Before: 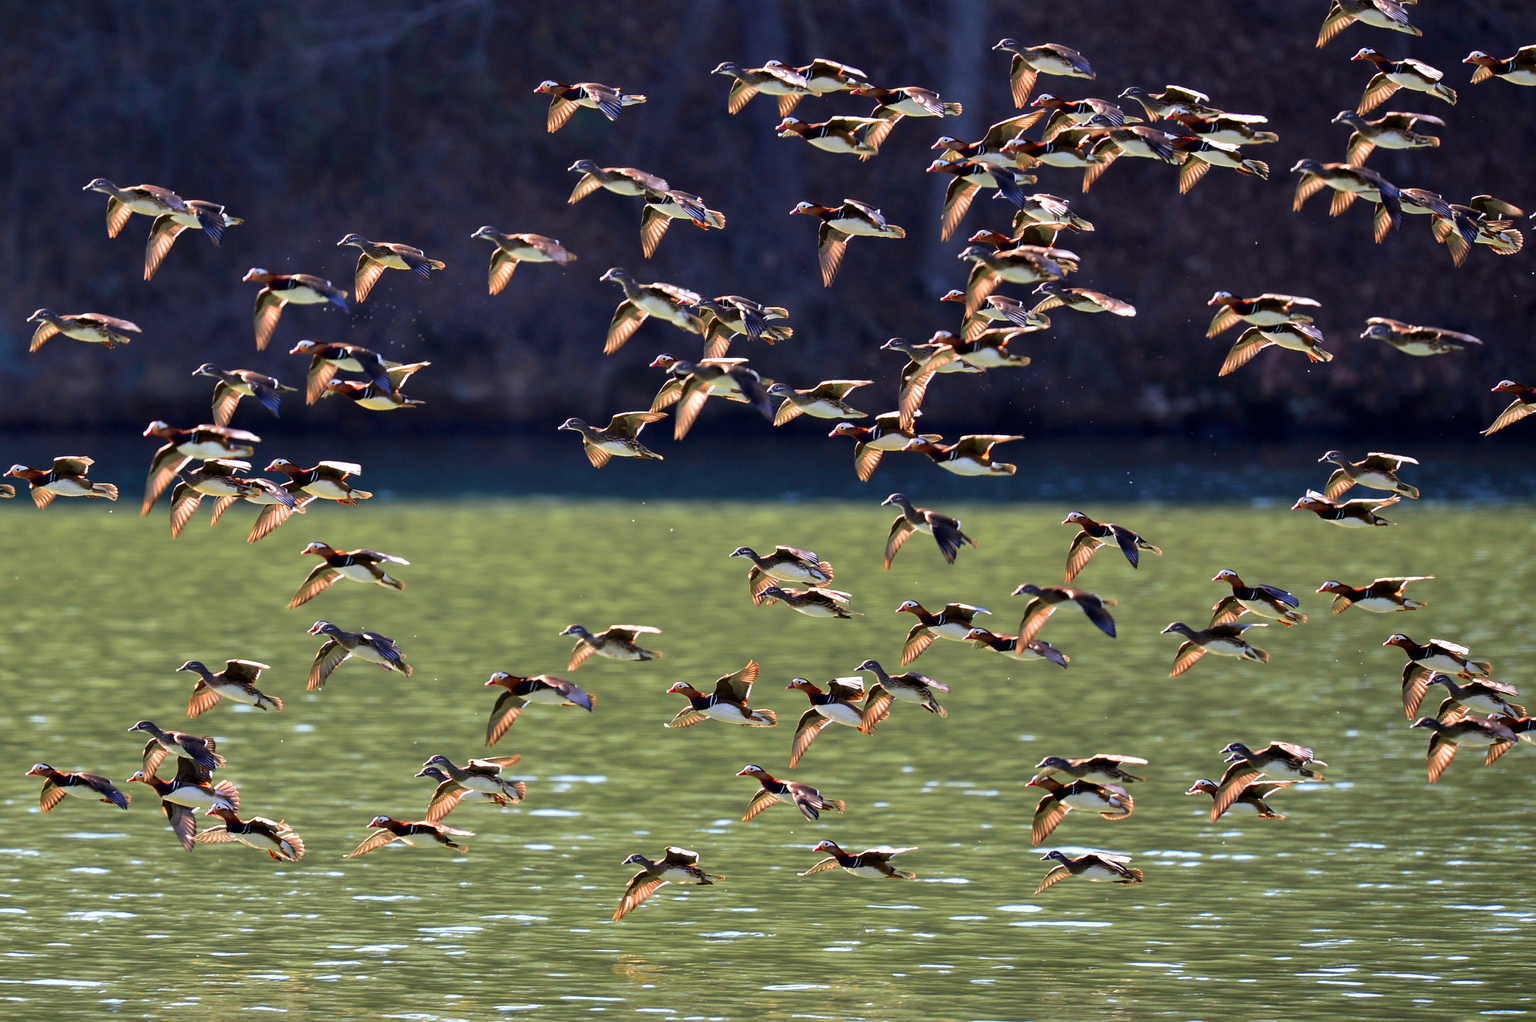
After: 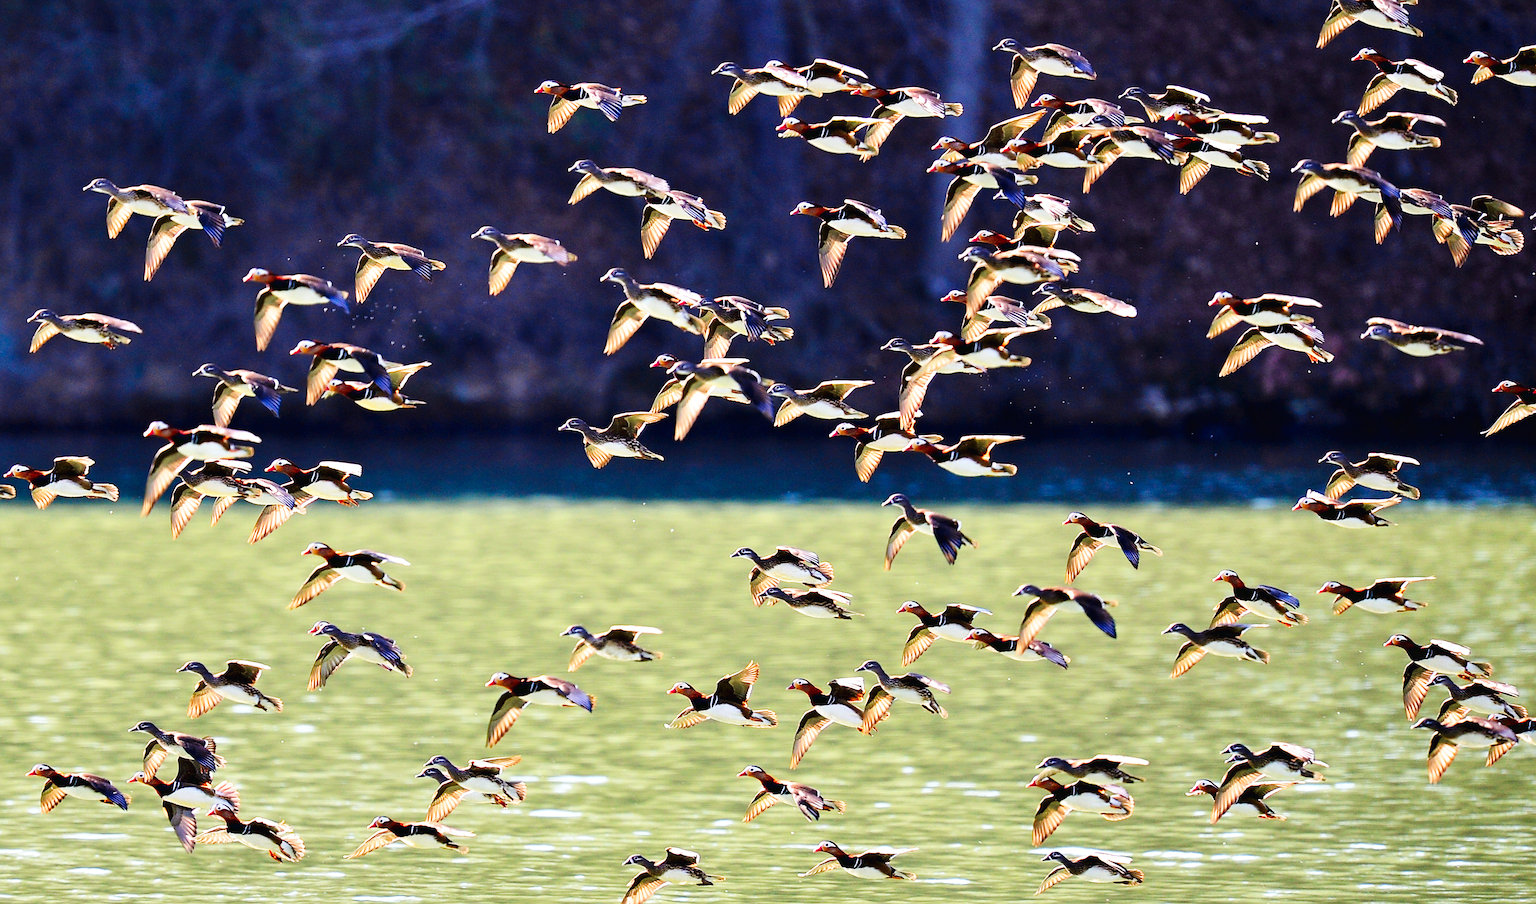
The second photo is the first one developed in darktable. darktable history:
base curve: curves: ch0 [(0, 0.003) (0.001, 0.002) (0.006, 0.004) (0.02, 0.022) (0.048, 0.086) (0.094, 0.234) (0.162, 0.431) (0.258, 0.629) (0.385, 0.8) (0.548, 0.918) (0.751, 0.988) (1, 1)], preserve colors none
sharpen: on, module defaults
crop and rotate: top 0%, bottom 11.49%
